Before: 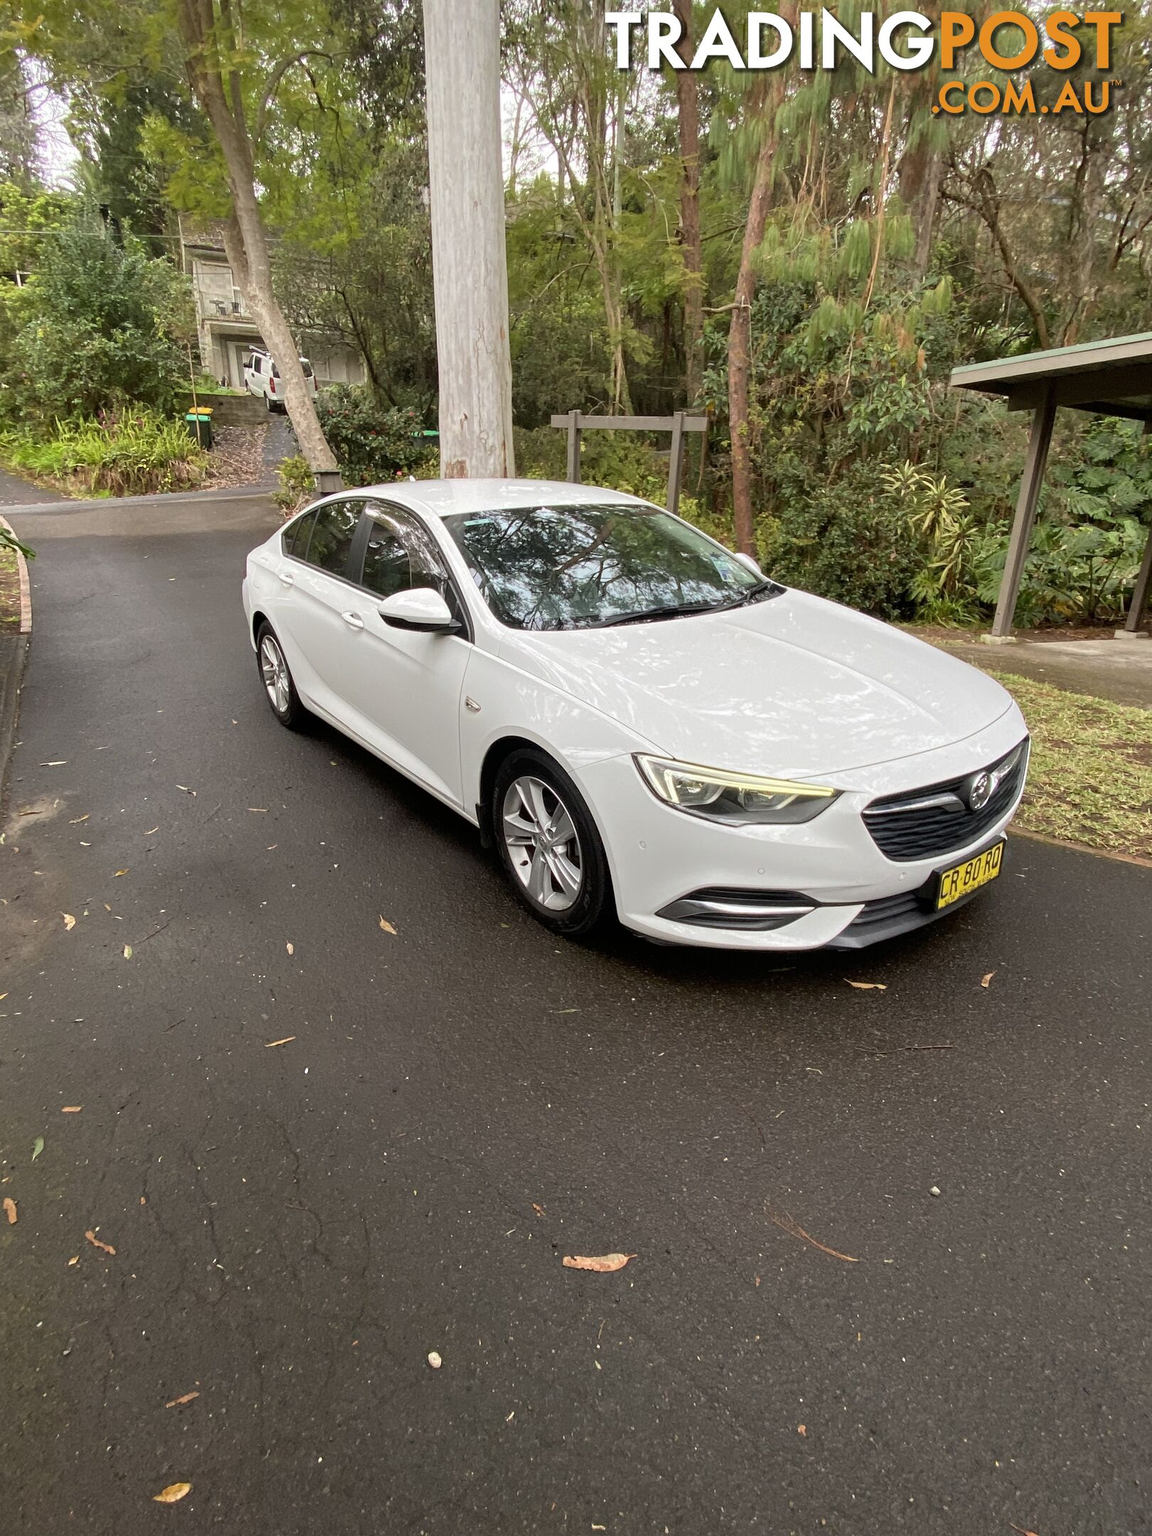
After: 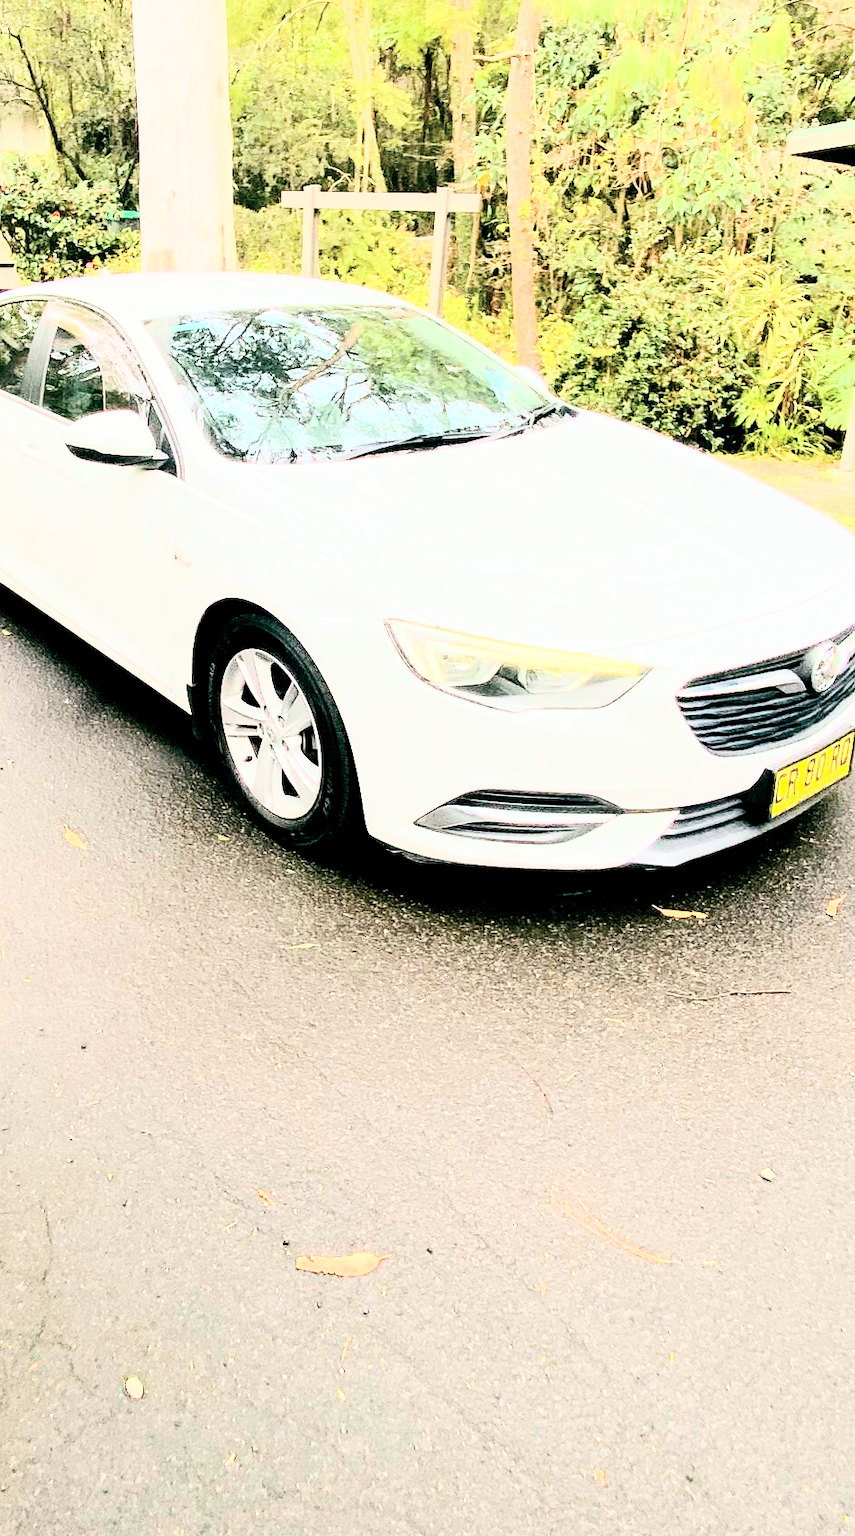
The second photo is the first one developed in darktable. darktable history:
crop and rotate: left 28.551%, top 17.185%, right 12.792%, bottom 3.794%
tone equalizer: -7 EV 0.155 EV, -6 EV 0.594 EV, -5 EV 1.15 EV, -4 EV 1.3 EV, -3 EV 1.15 EV, -2 EV 0.6 EV, -1 EV 0.158 EV, edges refinement/feathering 500, mask exposure compensation -1.57 EV, preserve details no
contrast brightness saturation: contrast 0.035, brightness -0.04
color balance rgb: global offset › luminance -0.349%, global offset › chroma 0.117%, global offset › hue 162.93°, perceptual saturation grading › global saturation 20%, perceptual saturation grading › highlights -25.862%, perceptual saturation grading › shadows 23.949%, global vibrance 20%
tone curve: curves: ch0 [(0, 0) (0.417, 0.851) (1, 1)], color space Lab, independent channels, preserve colors none
